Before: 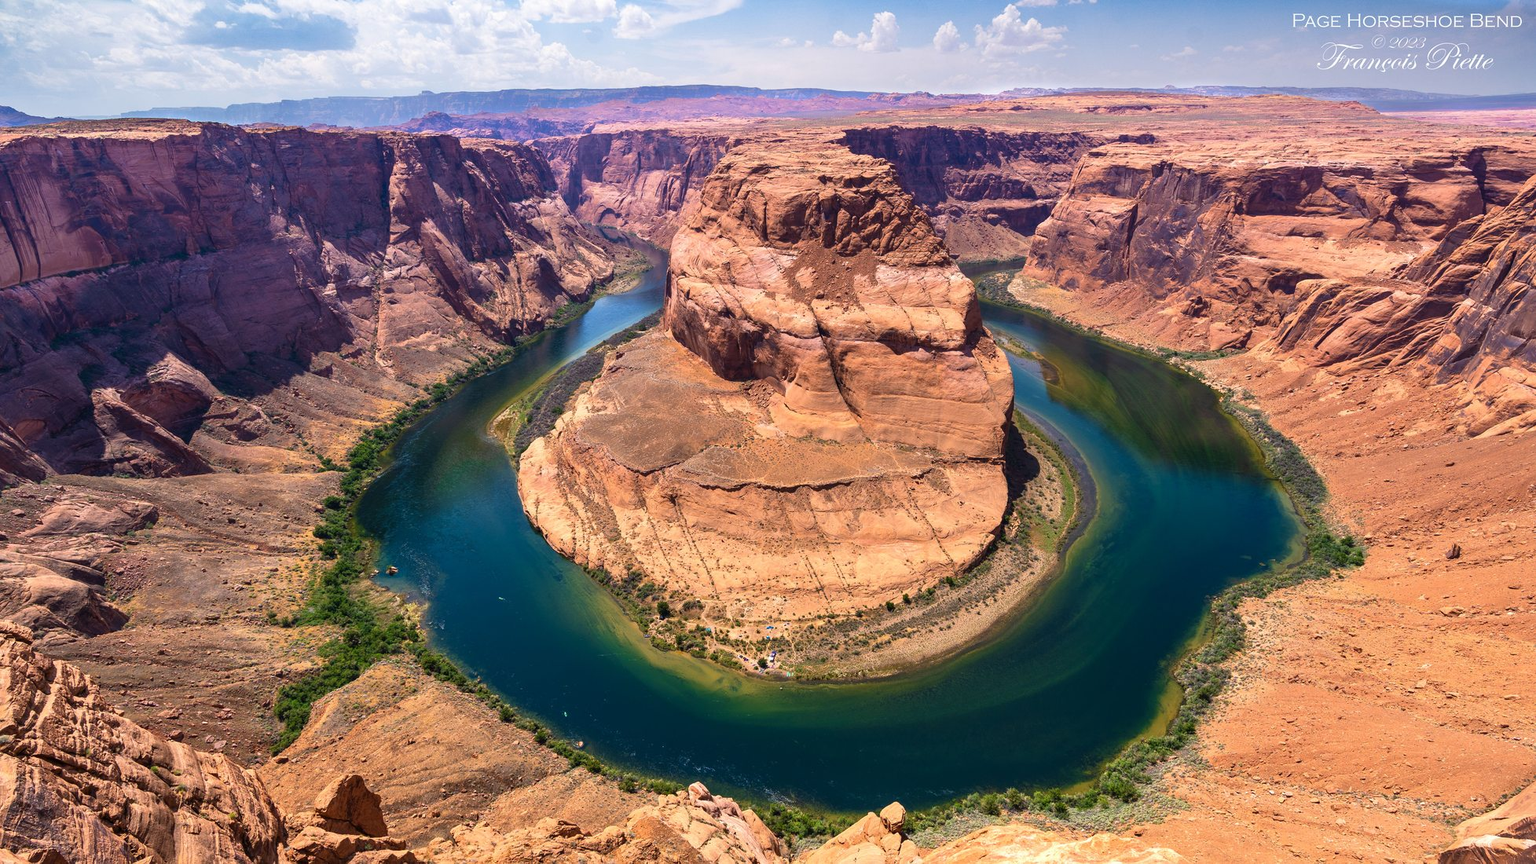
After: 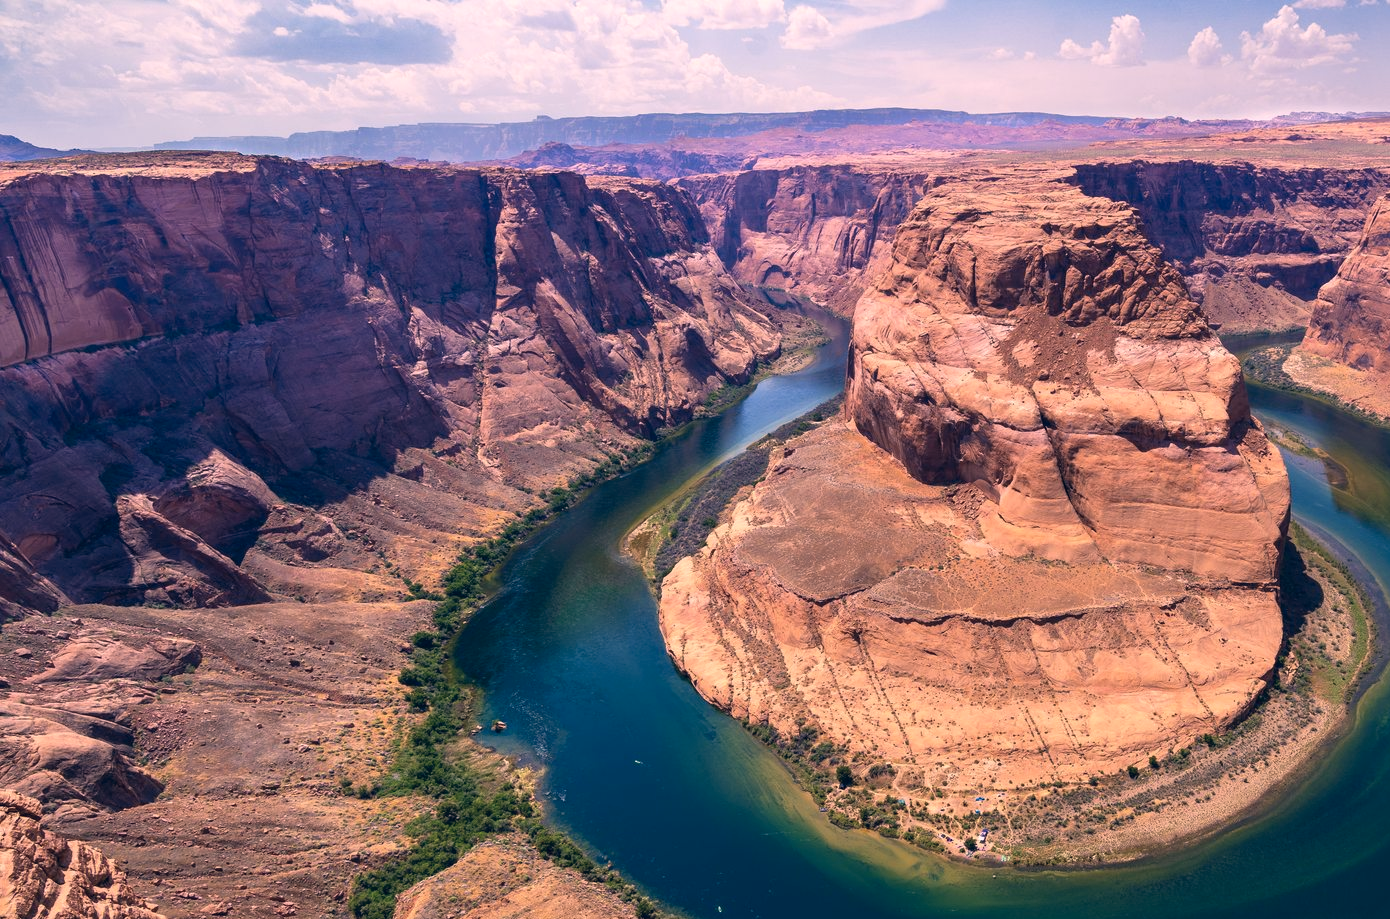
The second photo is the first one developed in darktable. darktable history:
color correction: highlights a* 14.05, highlights b* 6.19, shadows a* -5.47, shadows b* -15.56, saturation 0.872
crop: right 28.855%, bottom 16.445%
